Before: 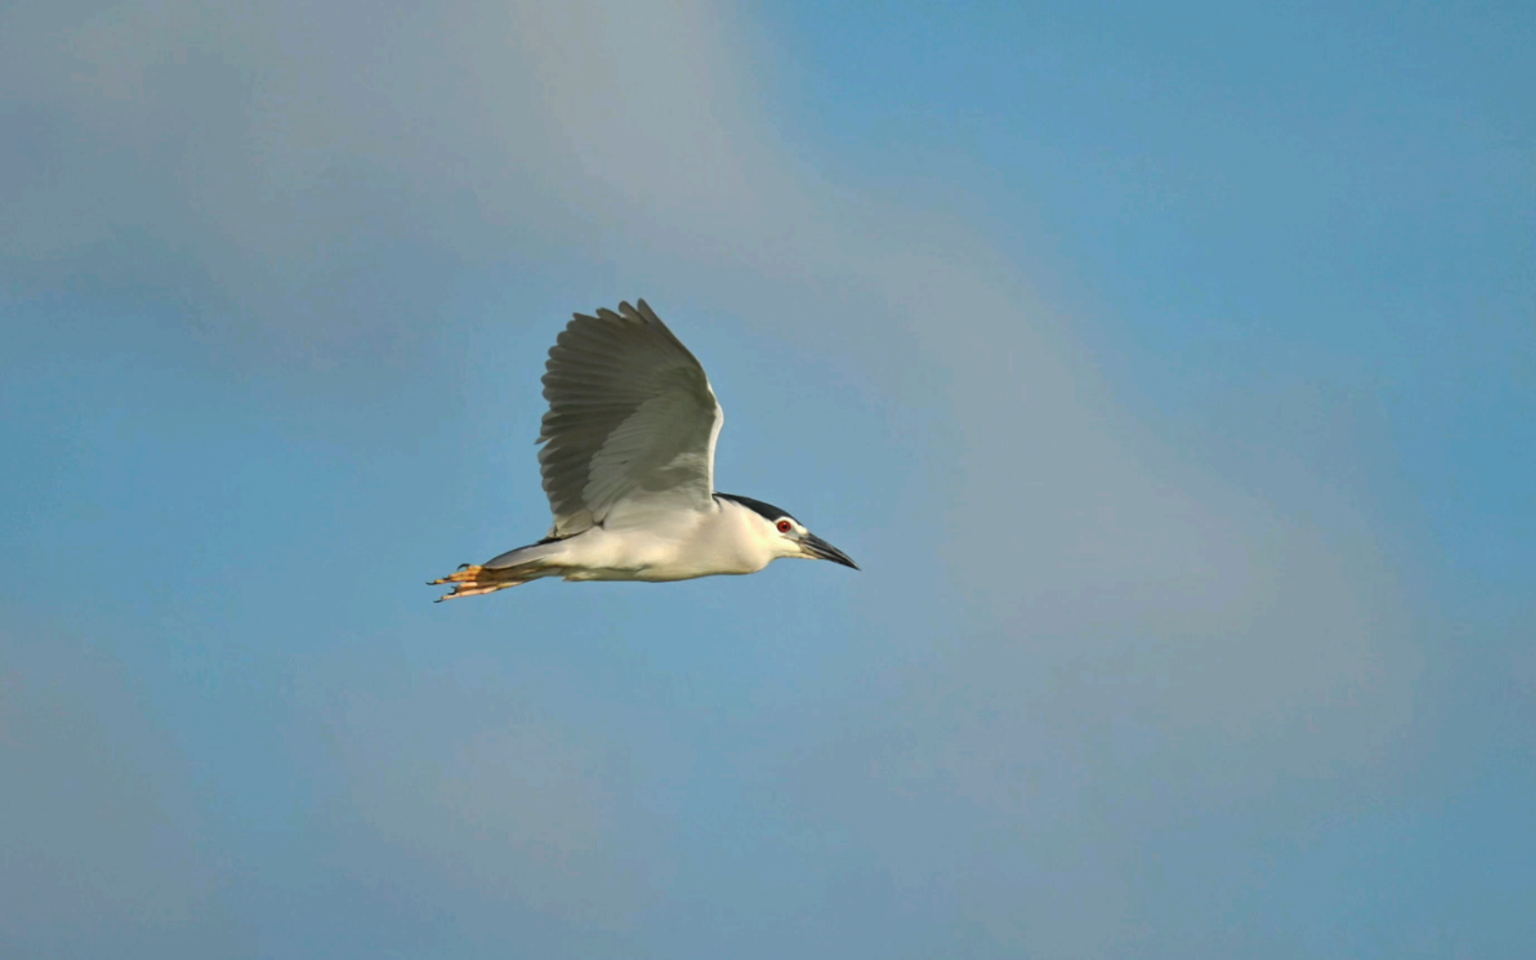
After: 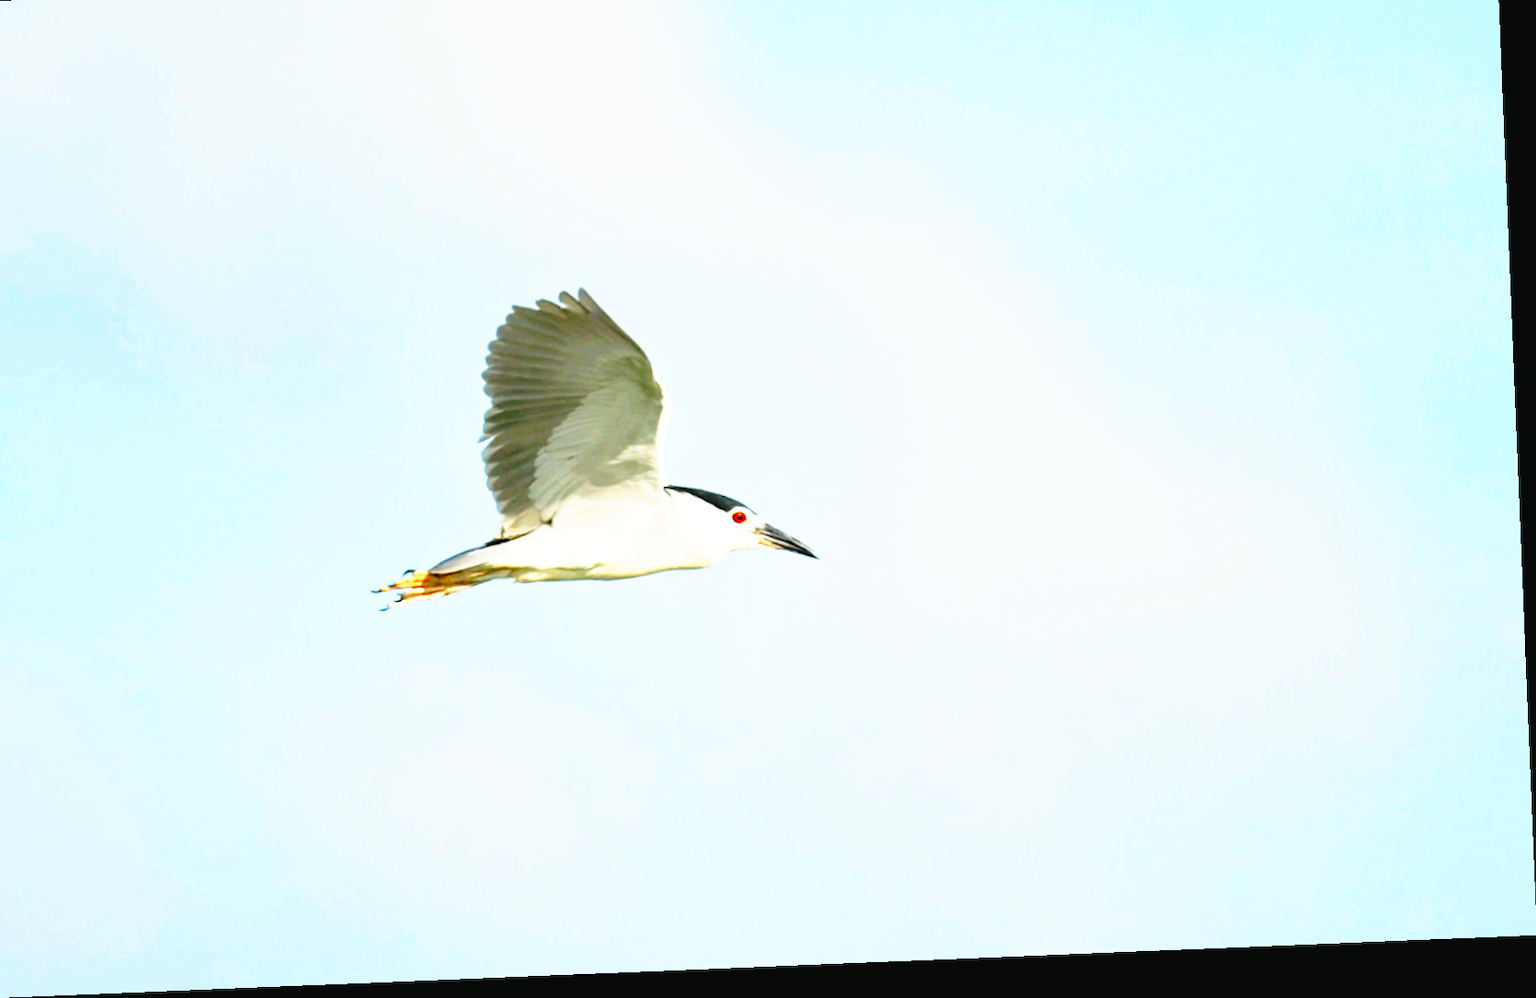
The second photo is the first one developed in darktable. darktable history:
color correction: highlights b* -0.008, saturation 1.13
exposure: black level correction 0, exposure 0.843 EV, compensate highlight preservation false
tone curve: curves: ch0 [(0, 0) (0.003, 0.023) (0.011, 0.024) (0.025, 0.028) (0.044, 0.035) (0.069, 0.043) (0.1, 0.052) (0.136, 0.063) (0.177, 0.094) (0.224, 0.145) (0.277, 0.209) (0.335, 0.281) (0.399, 0.364) (0.468, 0.453) (0.543, 0.553) (0.623, 0.66) (0.709, 0.767) (0.801, 0.88) (0.898, 0.968) (1, 1)], preserve colors none
crop and rotate: angle 2.34°, left 5.841%, top 5.692%
base curve: curves: ch0 [(0, 0) (0.028, 0.03) (0.121, 0.232) (0.46, 0.748) (0.859, 0.968) (1, 1)], preserve colors none
